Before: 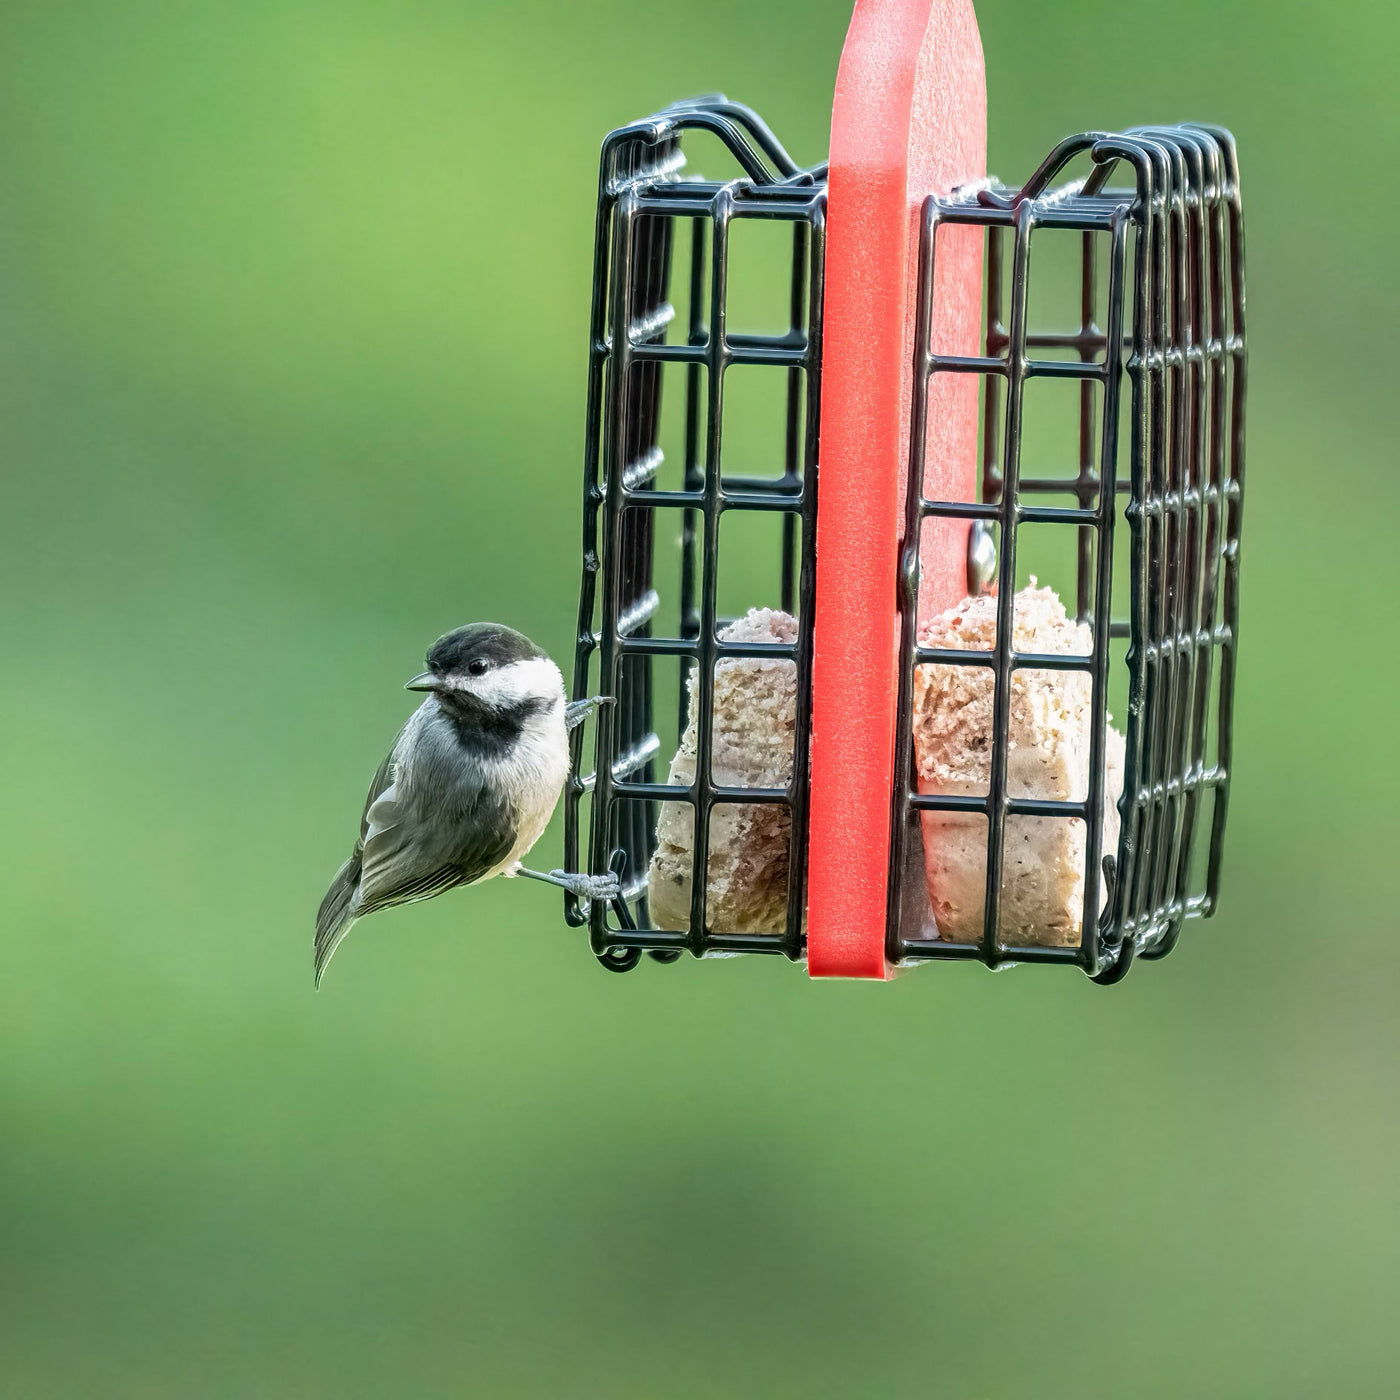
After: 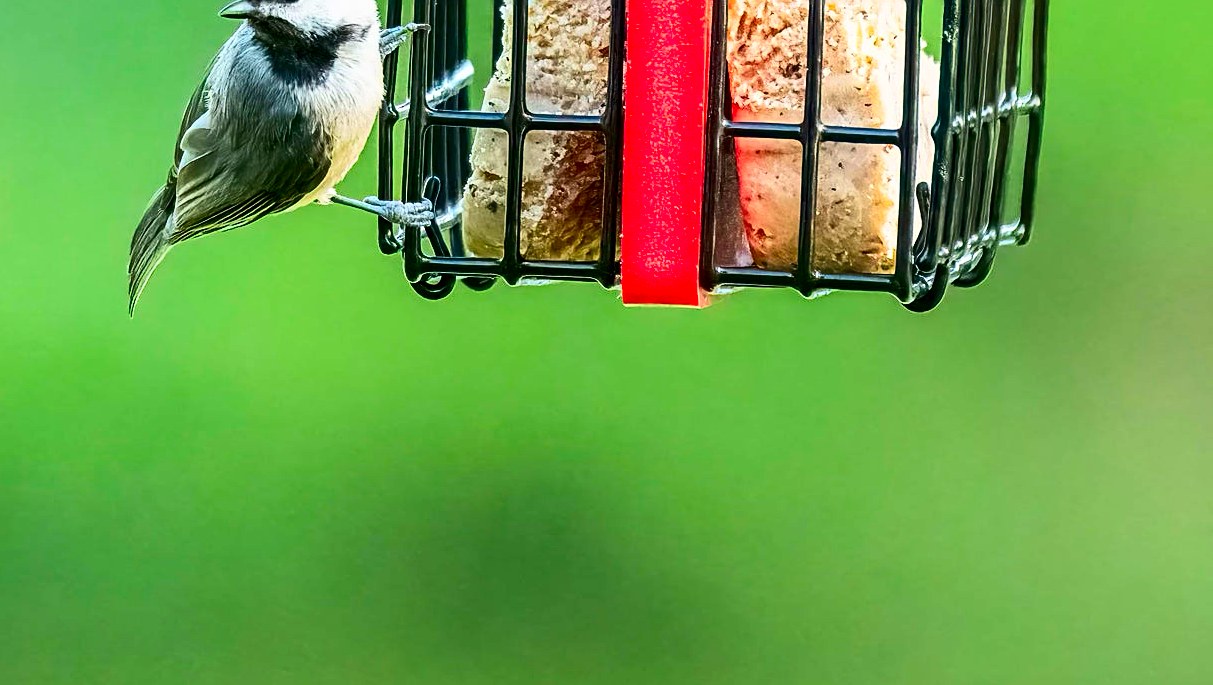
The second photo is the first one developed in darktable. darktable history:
contrast brightness saturation: contrast 0.26, brightness 0.02, saturation 0.87
sharpen: on, module defaults
crop and rotate: left 13.306%, top 48.129%, bottom 2.928%
